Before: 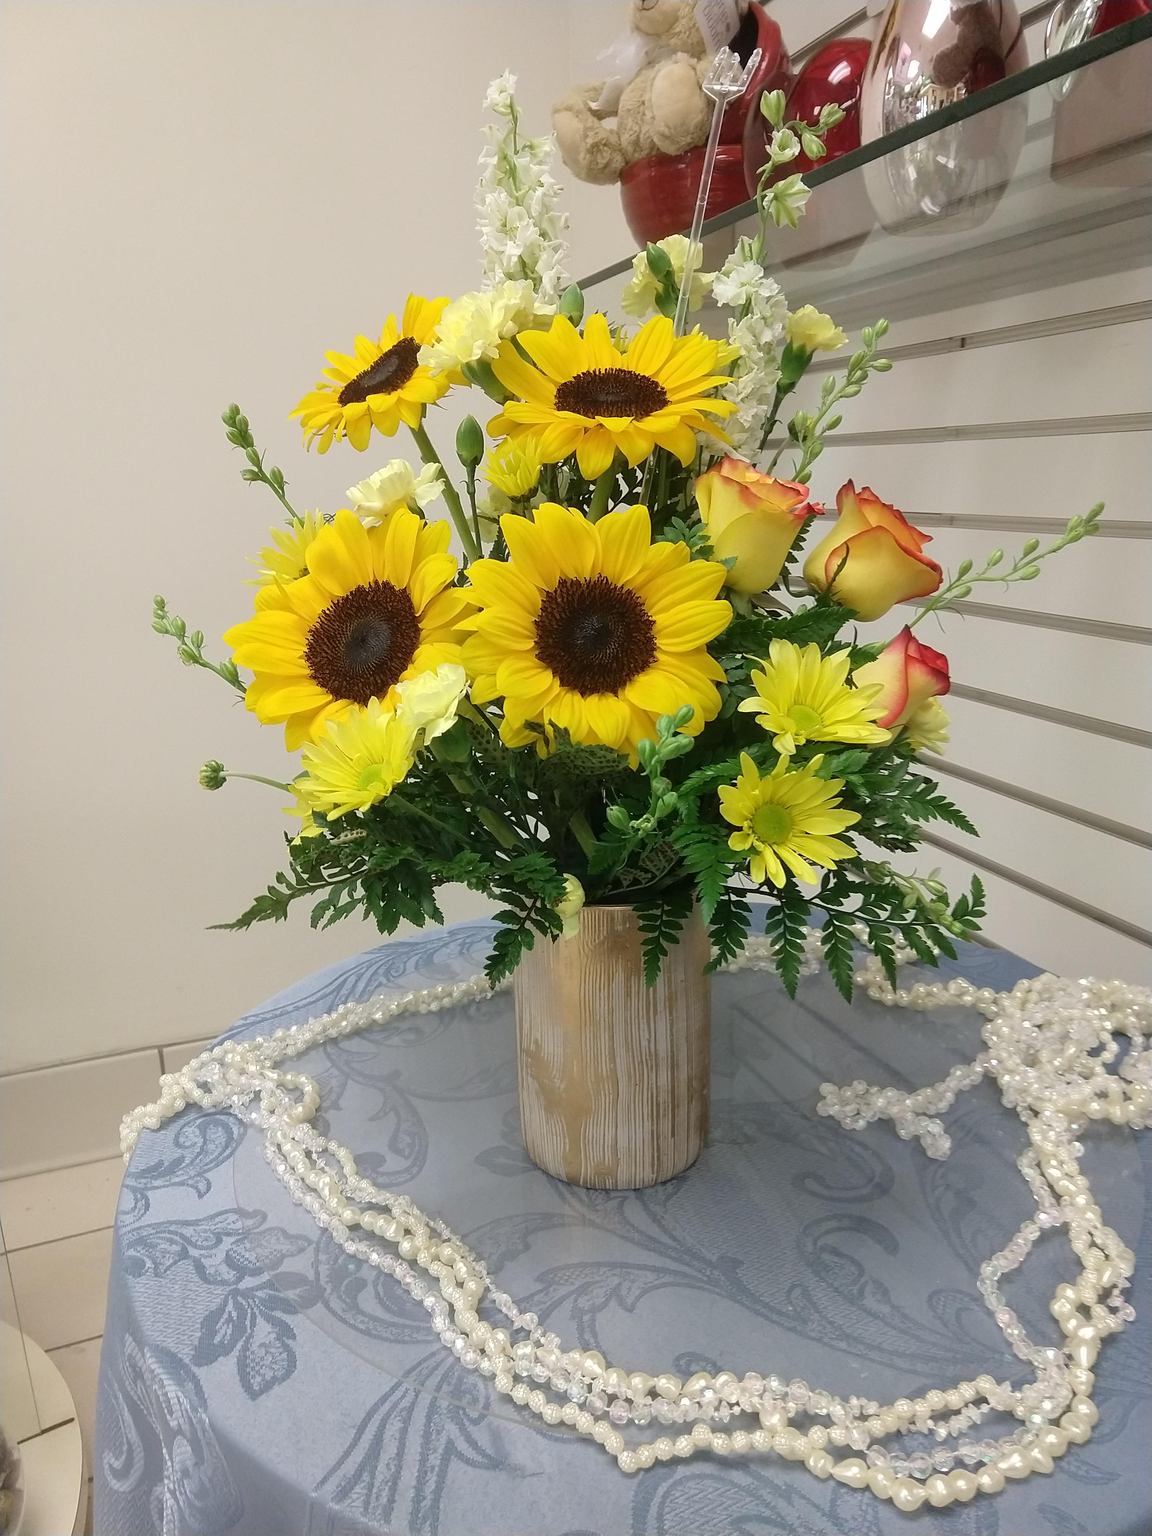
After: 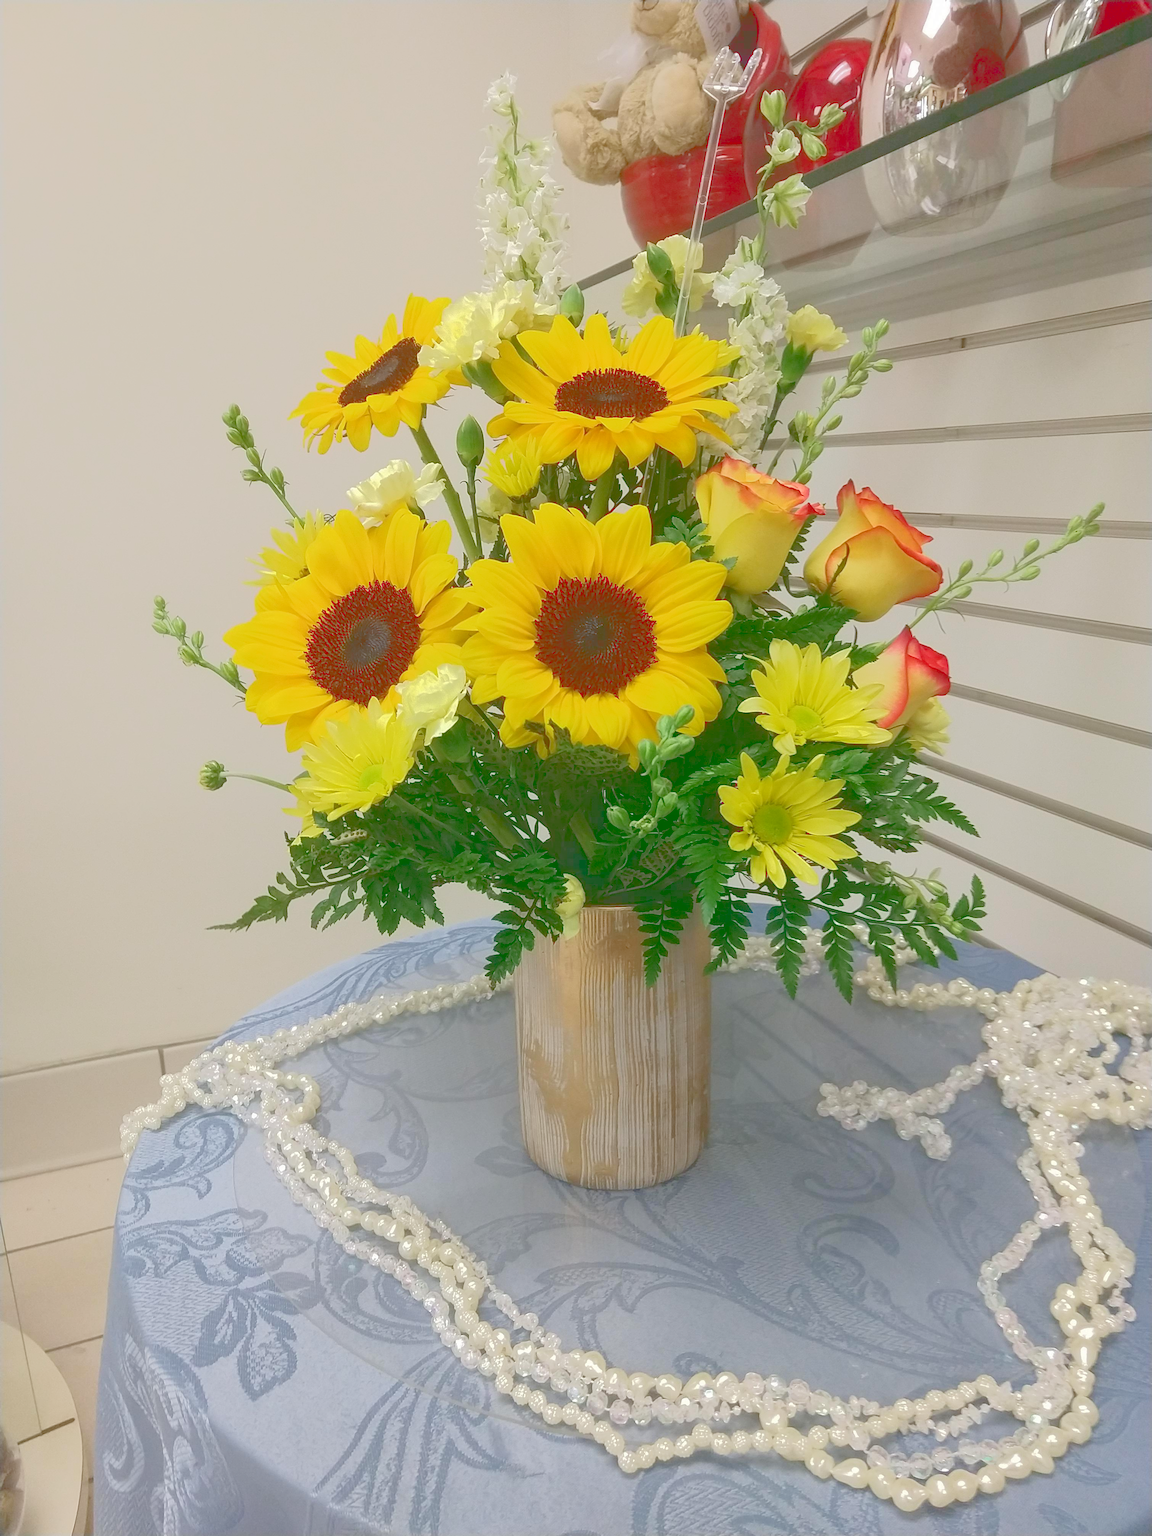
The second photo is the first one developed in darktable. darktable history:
tone curve: curves: ch0 [(0, 0) (0.003, 0.313) (0.011, 0.317) (0.025, 0.317) (0.044, 0.322) (0.069, 0.327) (0.1, 0.335) (0.136, 0.347) (0.177, 0.364) (0.224, 0.384) (0.277, 0.421) (0.335, 0.459) (0.399, 0.501) (0.468, 0.554) (0.543, 0.611) (0.623, 0.679) (0.709, 0.751) (0.801, 0.804) (0.898, 0.844) (1, 1)], color space Lab, linked channels, preserve colors none
